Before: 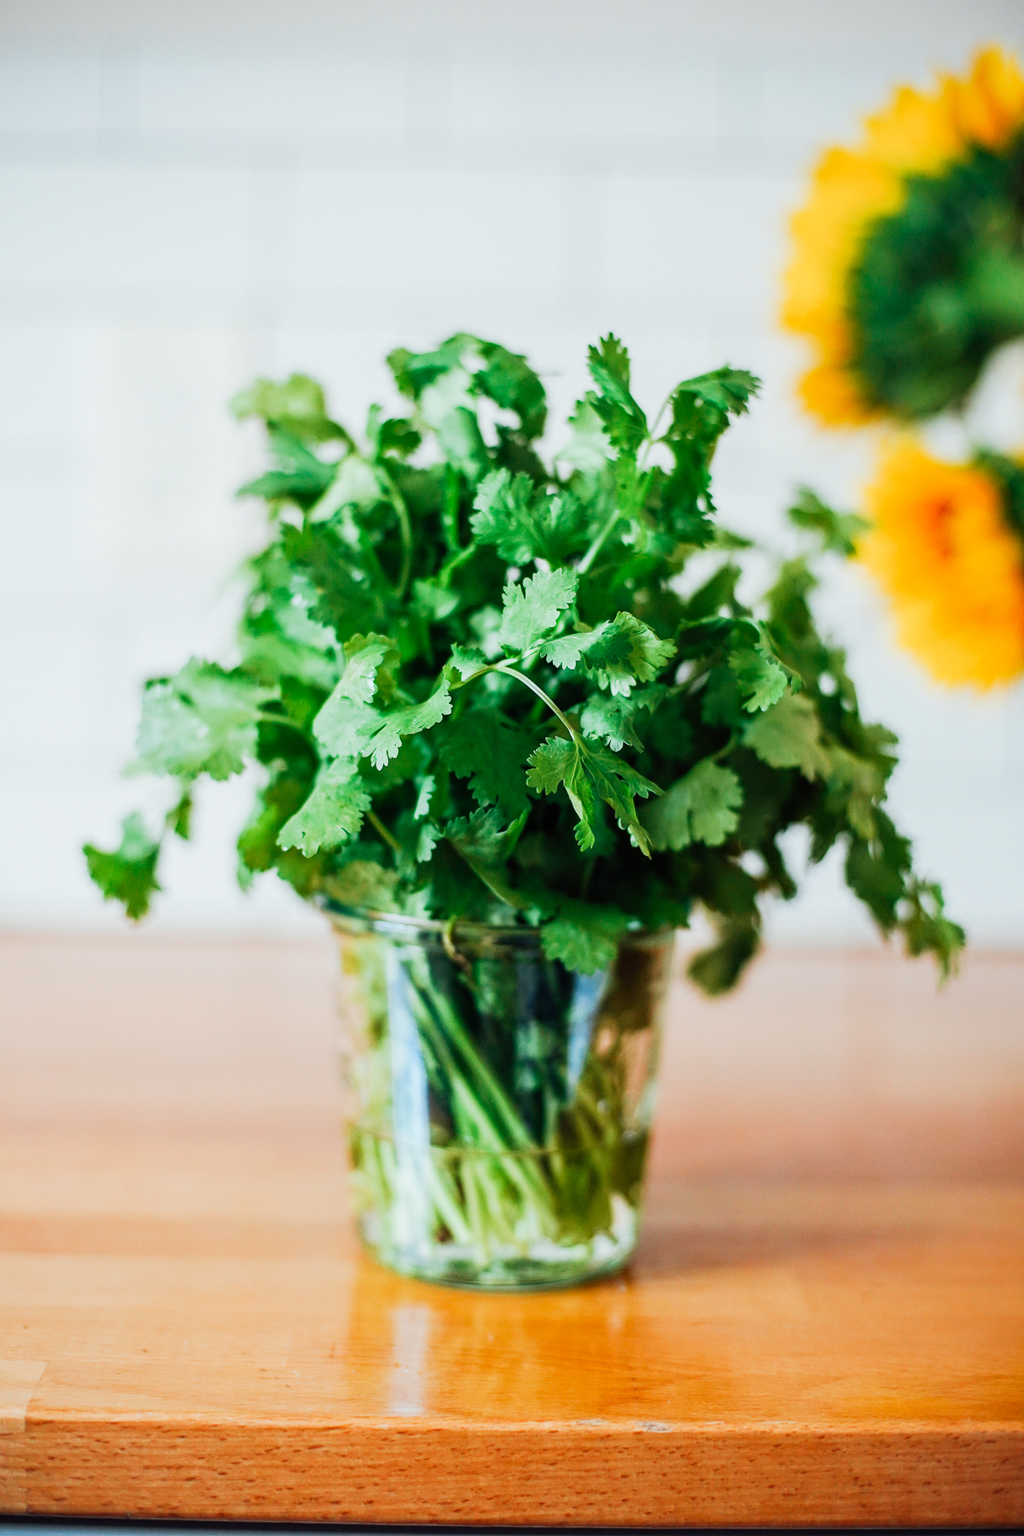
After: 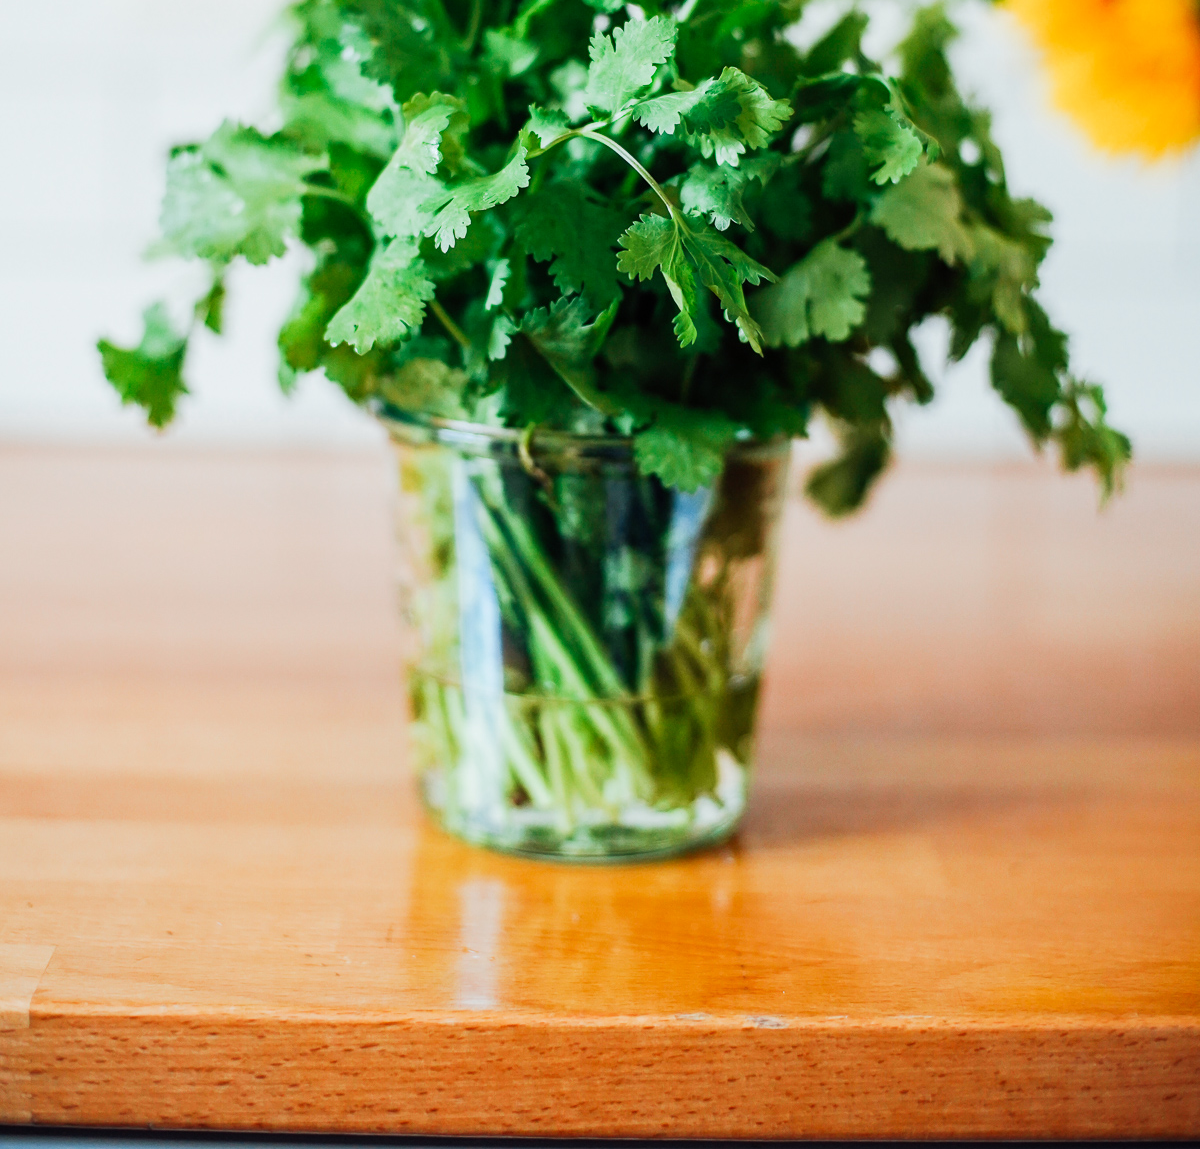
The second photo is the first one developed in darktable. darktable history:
crop and rotate: top 36.15%
